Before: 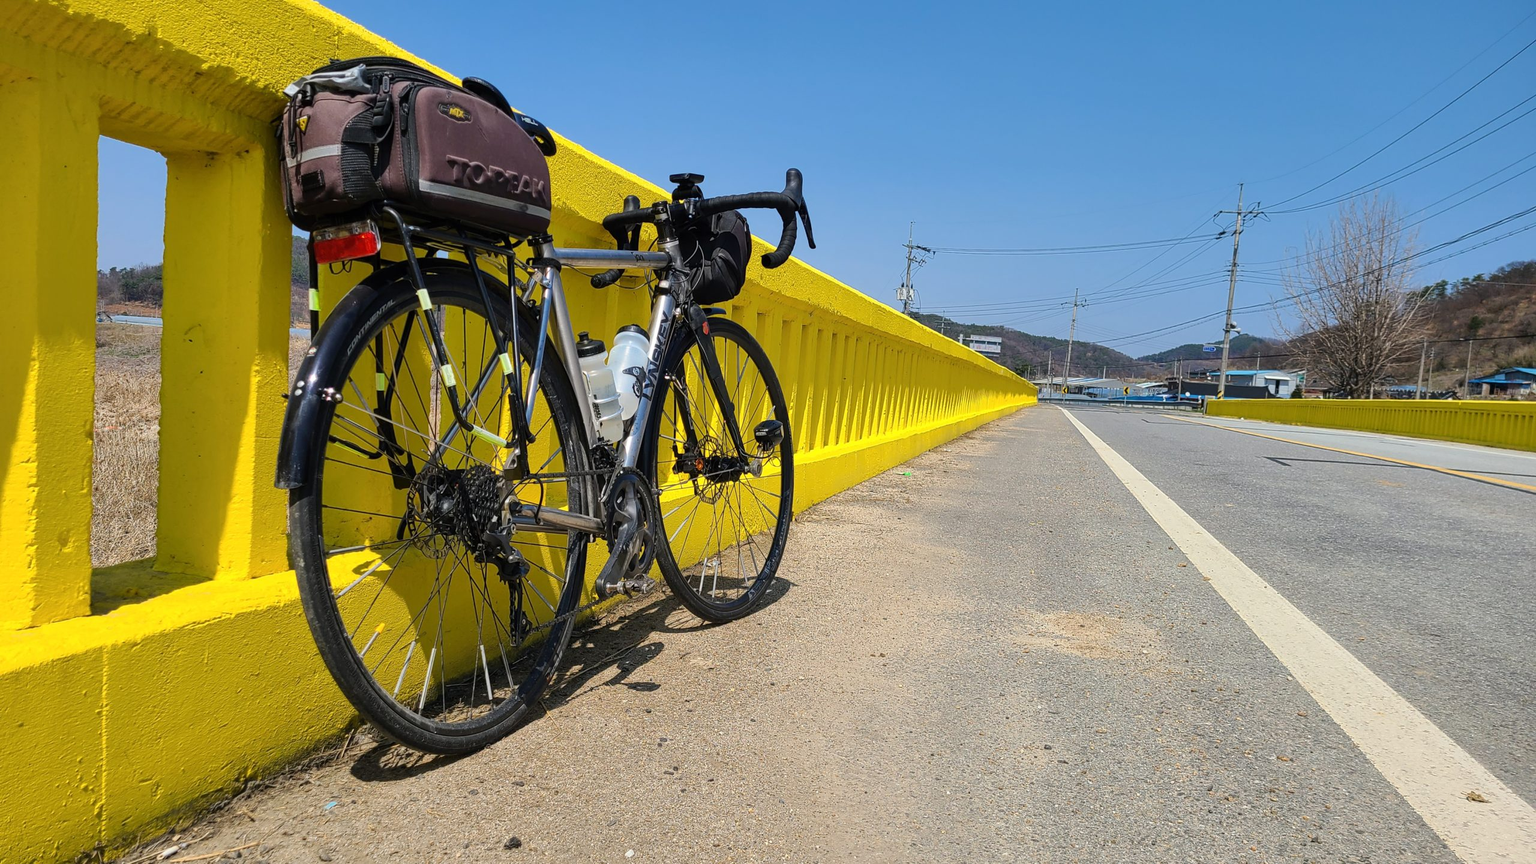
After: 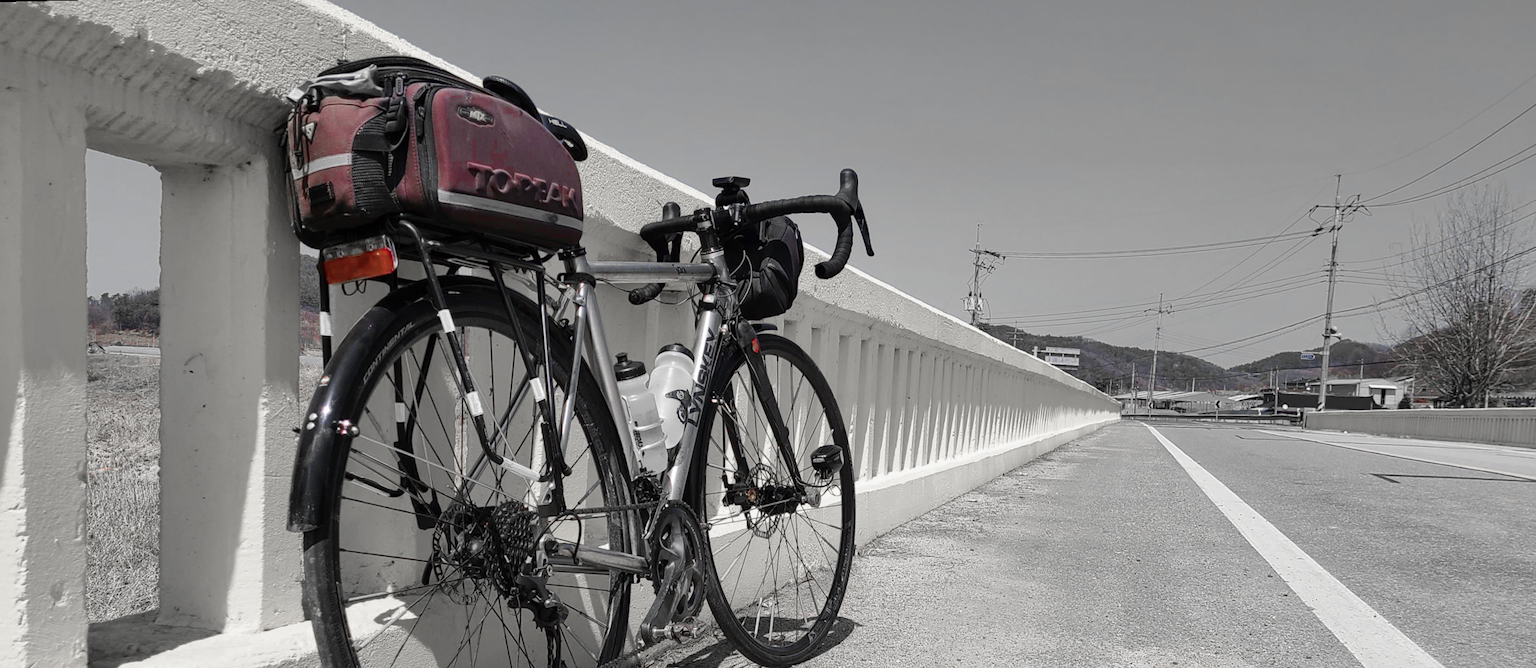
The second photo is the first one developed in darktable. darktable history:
crop: left 1.509%, top 3.452%, right 7.696%, bottom 28.452%
rotate and perspective: rotation -1.24°, automatic cropping off
color zones: curves: ch0 [(0, 0.278) (0.143, 0.5) (0.286, 0.5) (0.429, 0.5) (0.571, 0.5) (0.714, 0.5) (0.857, 0.5) (1, 0.5)]; ch1 [(0, 1) (0.143, 0.165) (0.286, 0) (0.429, 0) (0.571, 0) (0.714, 0) (0.857, 0.5) (1, 0.5)]; ch2 [(0, 0.508) (0.143, 0.5) (0.286, 0.5) (0.429, 0.5) (0.571, 0.5) (0.714, 0.5) (0.857, 0.5) (1, 0.5)]
